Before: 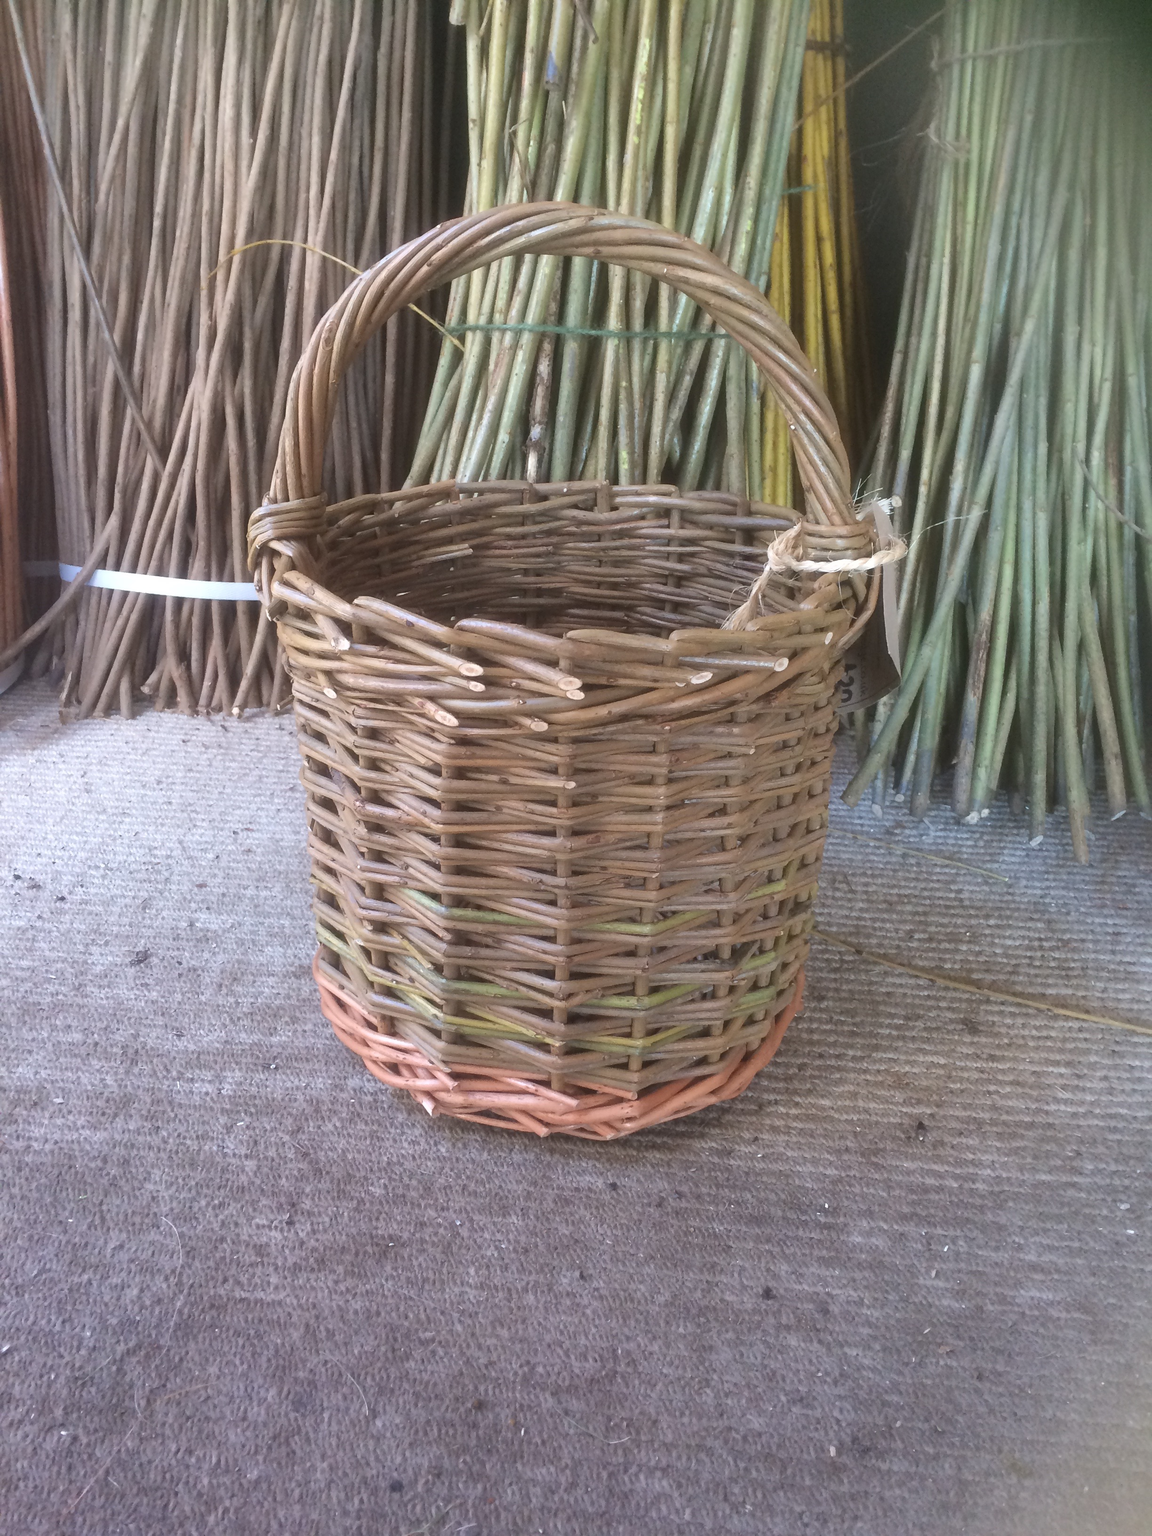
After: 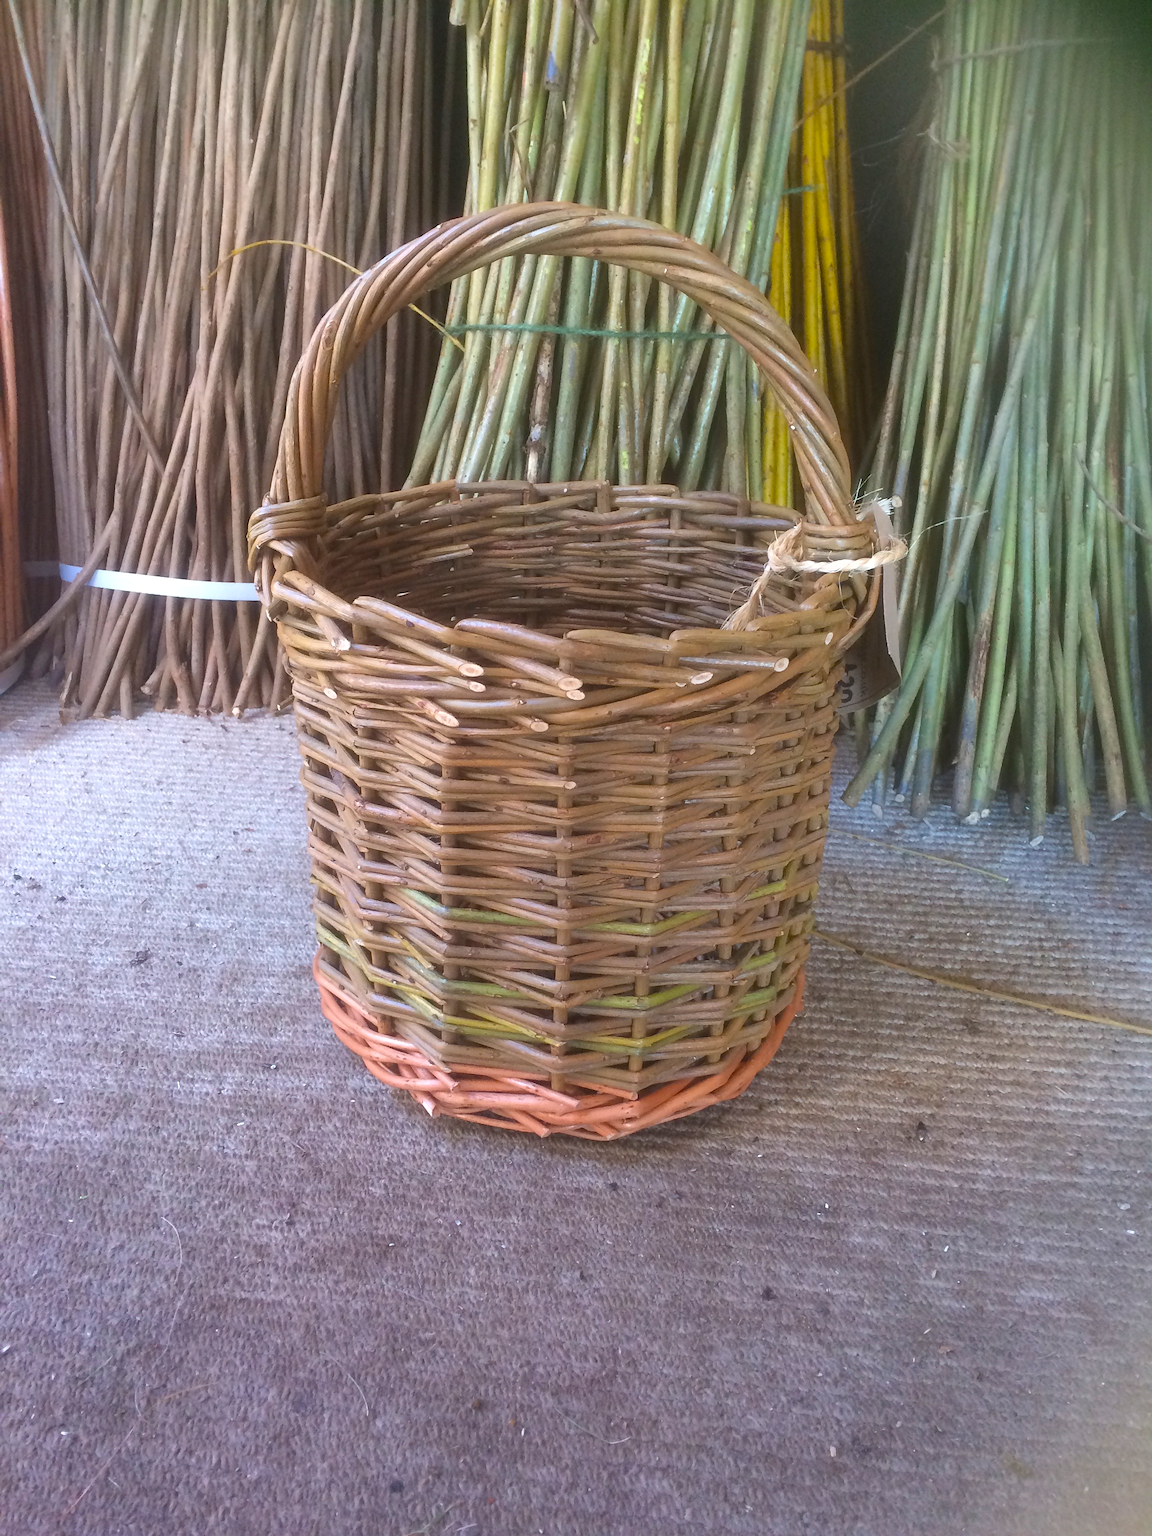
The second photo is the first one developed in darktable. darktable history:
white balance: emerald 1
tone equalizer: on, module defaults
color balance rgb: linear chroma grading › global chroma 15%, perceptual saturation grading › global saturation 30%
sharpen: amount 0.2
